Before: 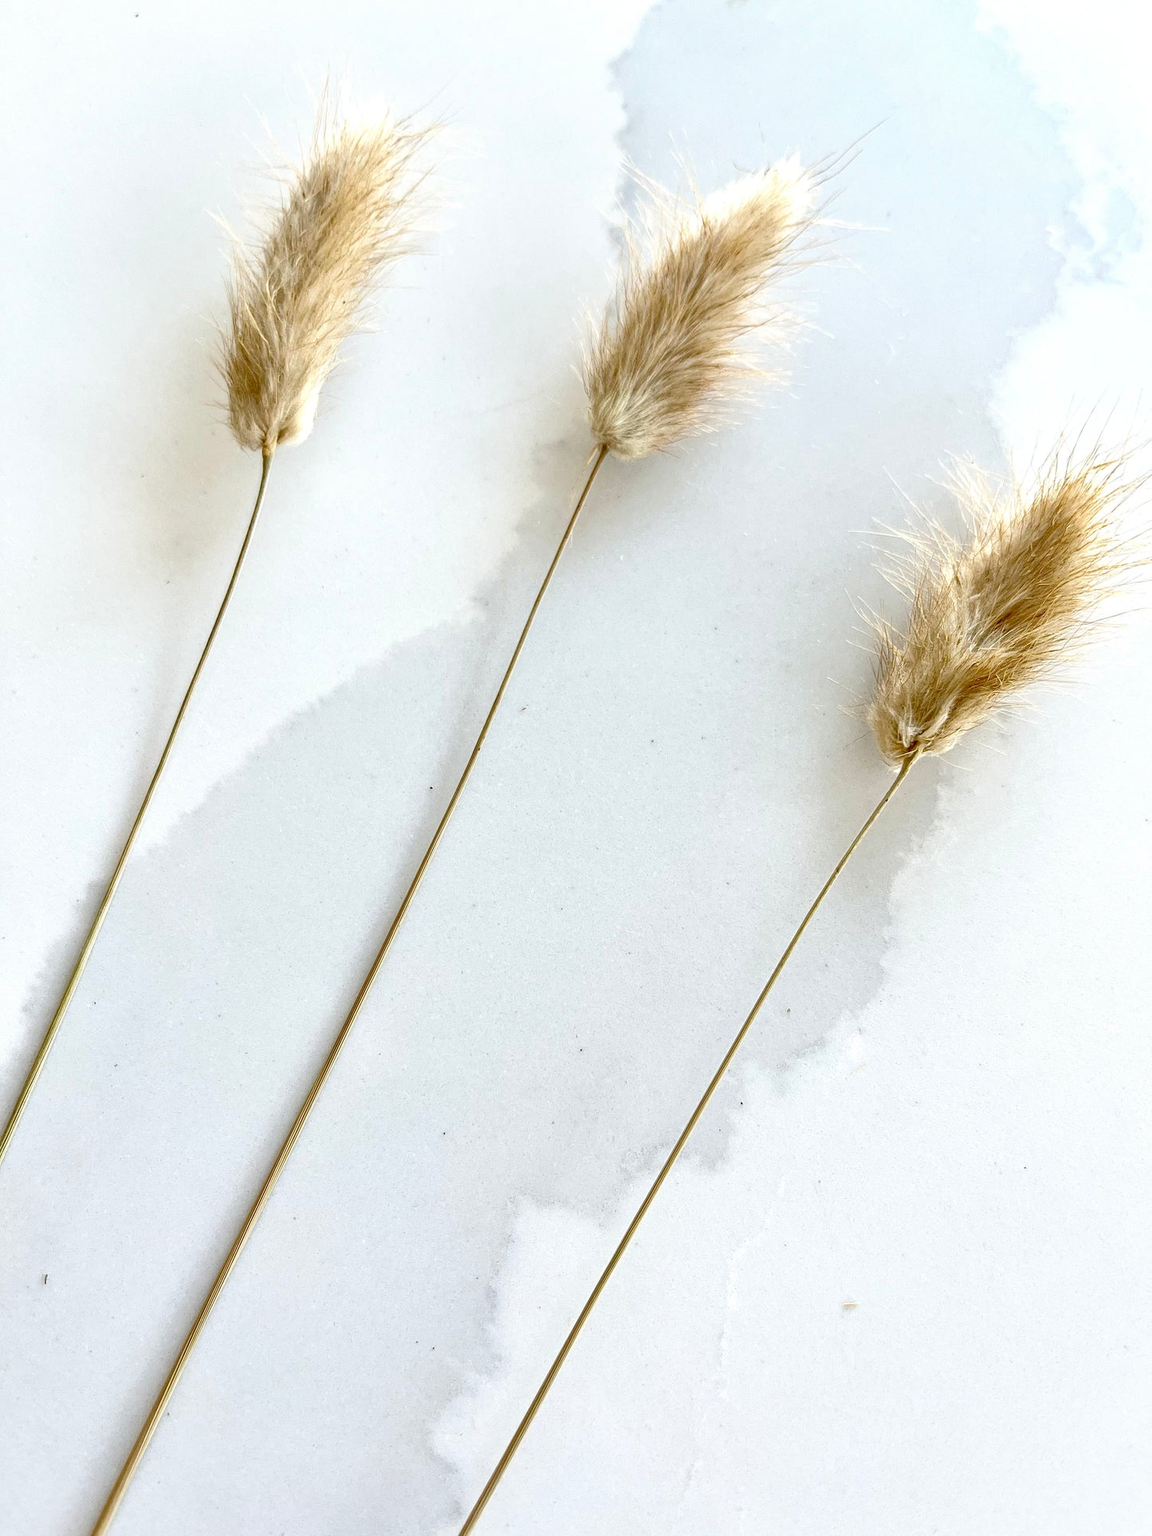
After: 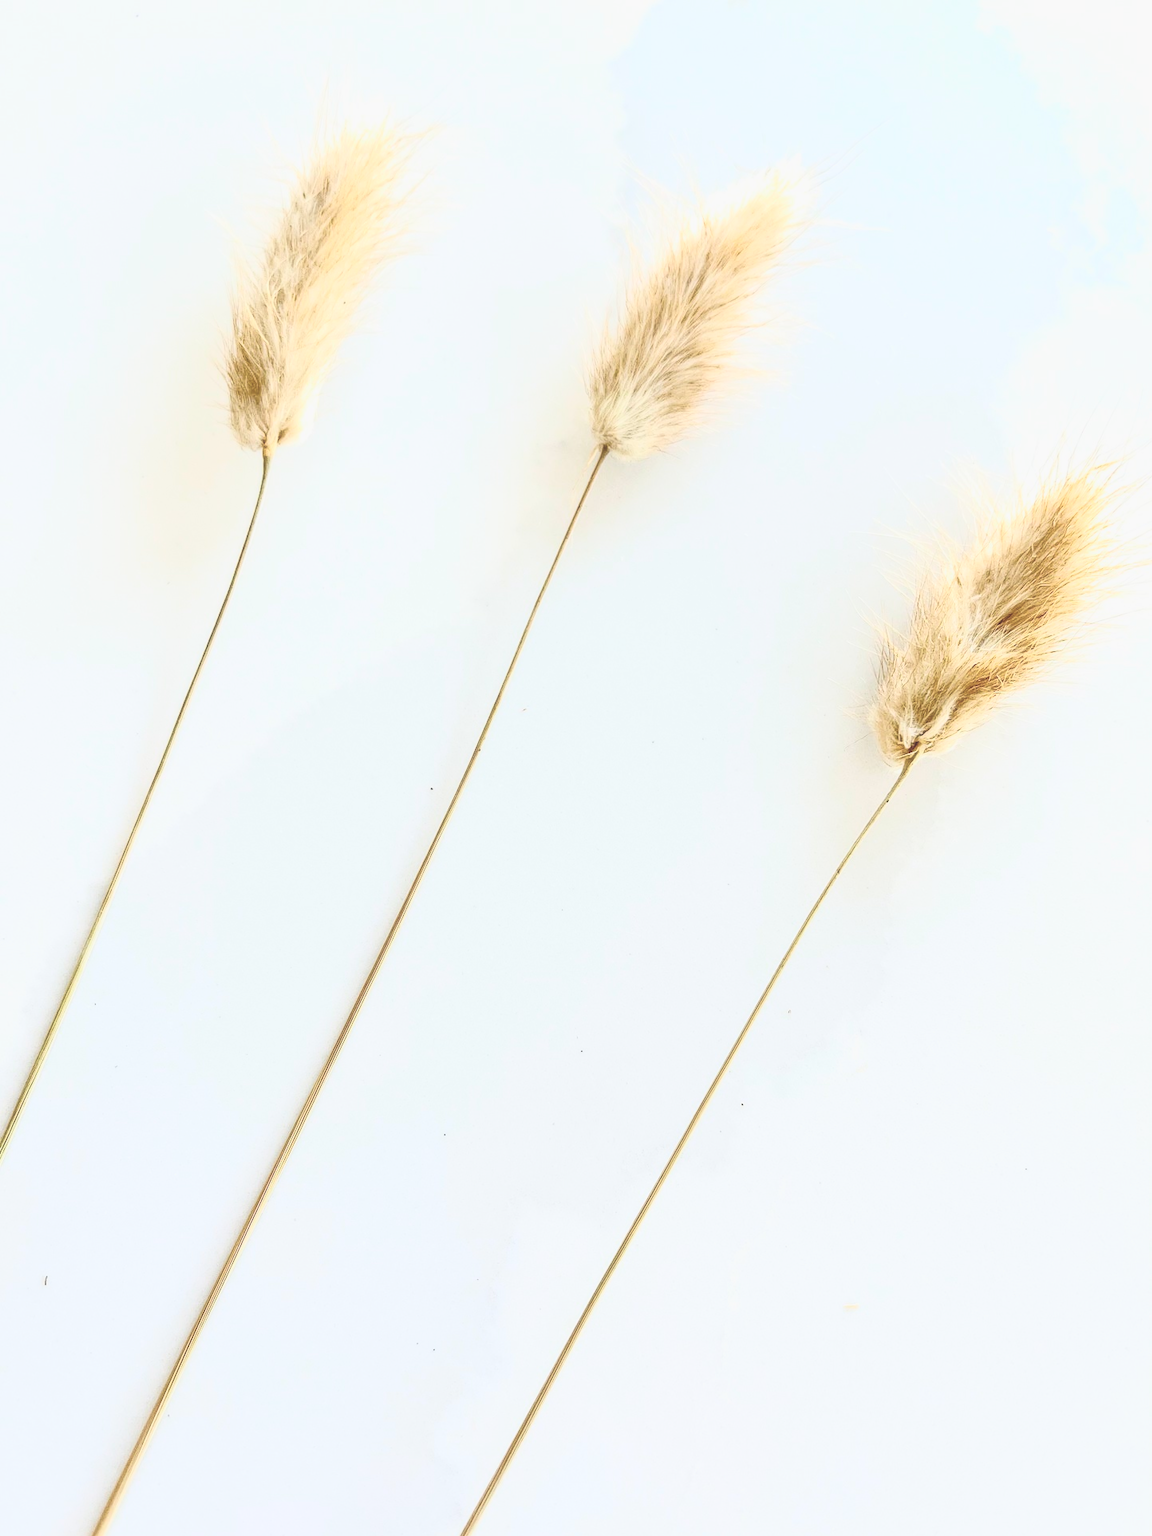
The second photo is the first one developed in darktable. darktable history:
tone curve: curves: ch0 [(0, 0.052) (0.207, 0.35) (0.392, 0.592) (0.54, 0.803) (0.725, 0.922) (0.99, 0.974)], color space Lab, independent channels, preserve colors none
soften: size 10%, saturation 50%, brightness 0.2 EV, mix 10%
crop: bottom 0.071%
